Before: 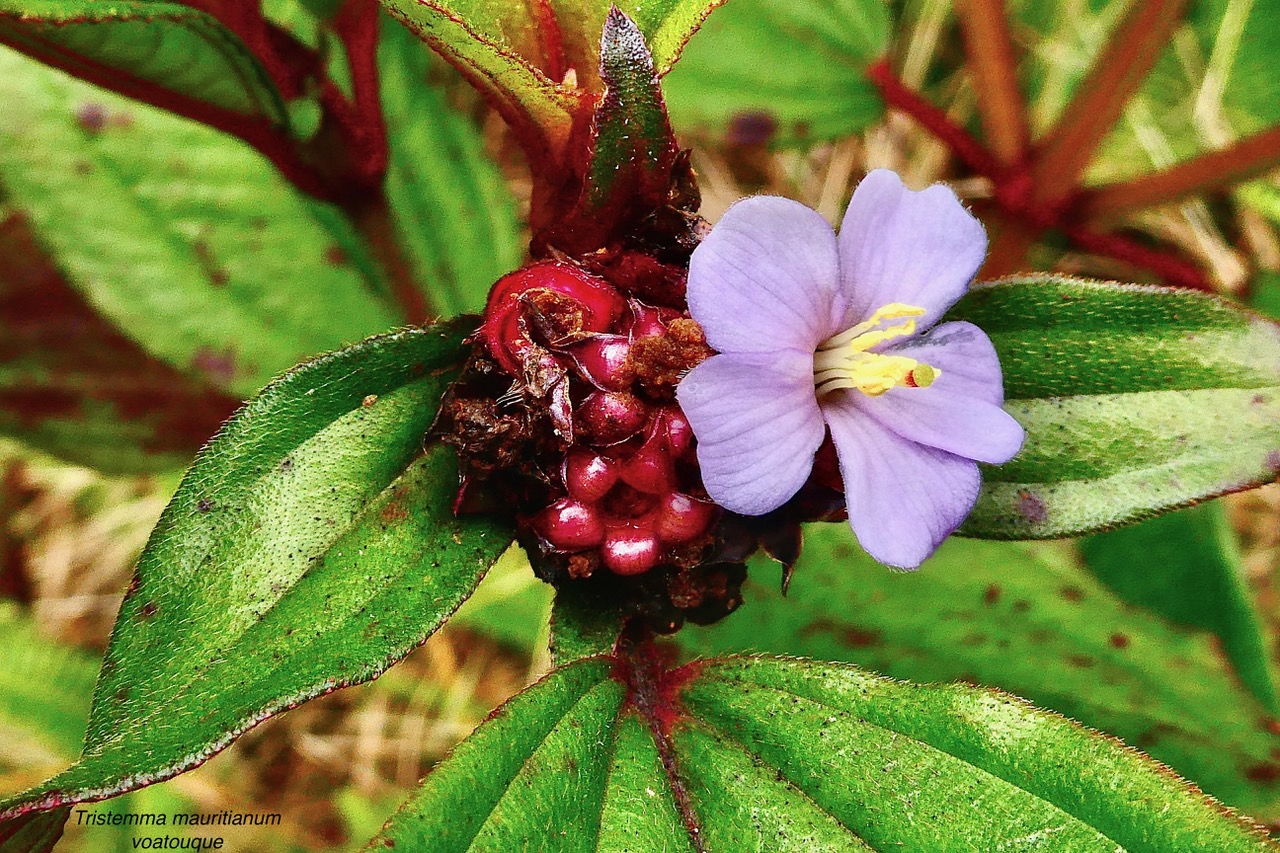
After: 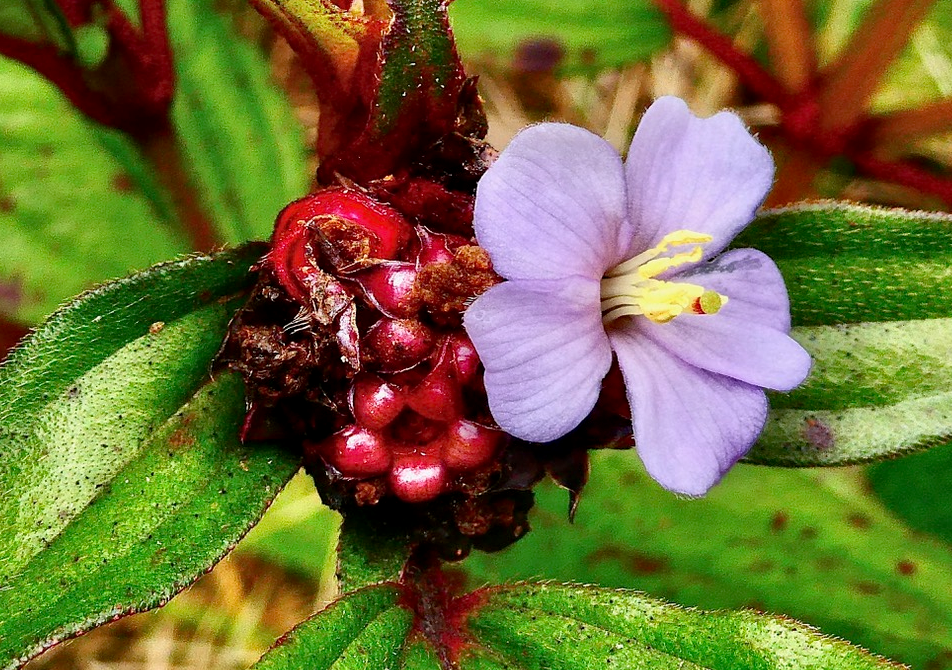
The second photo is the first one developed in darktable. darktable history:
crop: left 16.708%, top 8.606%, right 8.652%, bottom 12.6%
shadows and highlights: radius 100.23, shadows 50.3, highlights -65.48, soften with gaussian
